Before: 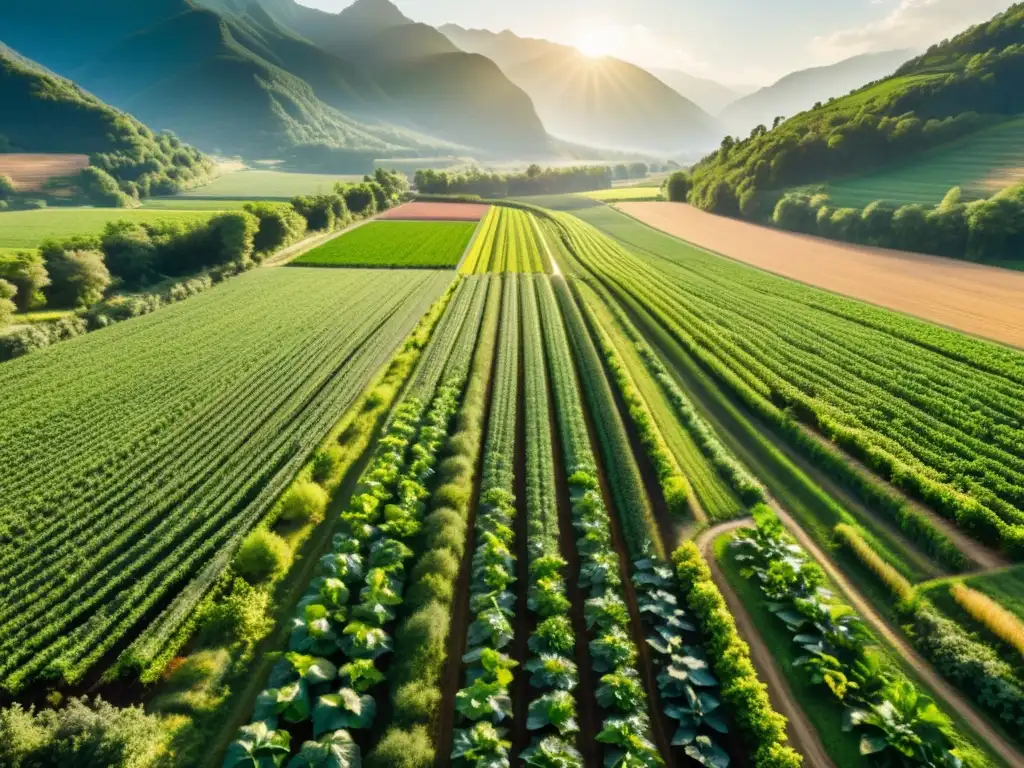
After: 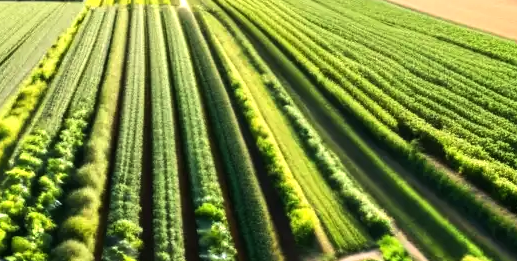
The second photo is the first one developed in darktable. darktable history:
crop: left 36.506%, top 34.918%, right 12.942%, bottom 31.083%
tone equalizer: -8 EV -0.761 EV, -7 EV -0.703 EV, -6 EV -0.586 EV, -5 EV -0.401 EV, -3 EV 0.371 EV, -2 EV 0.6 EV, -1 EV 0.674 EV, +0 EV 0.773 EV, edges refinement/feathering 500, mask exposure compensation -1.57 EV, preserve details no
exposure: exposure -0.062 EV, compensate highlight preservation false
